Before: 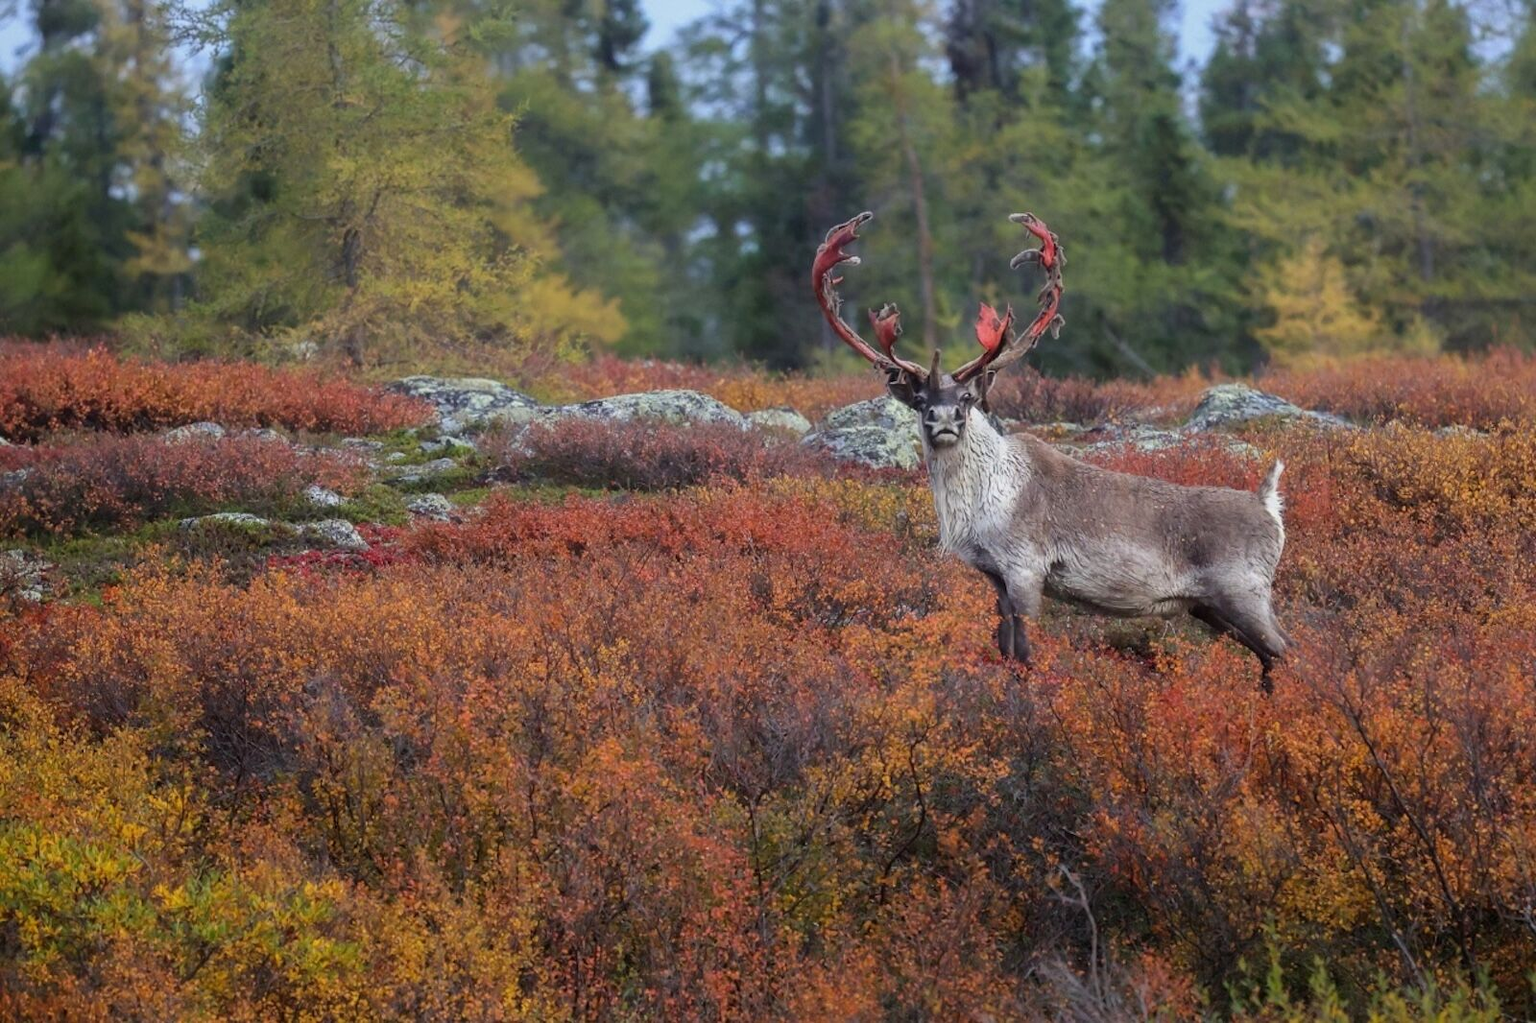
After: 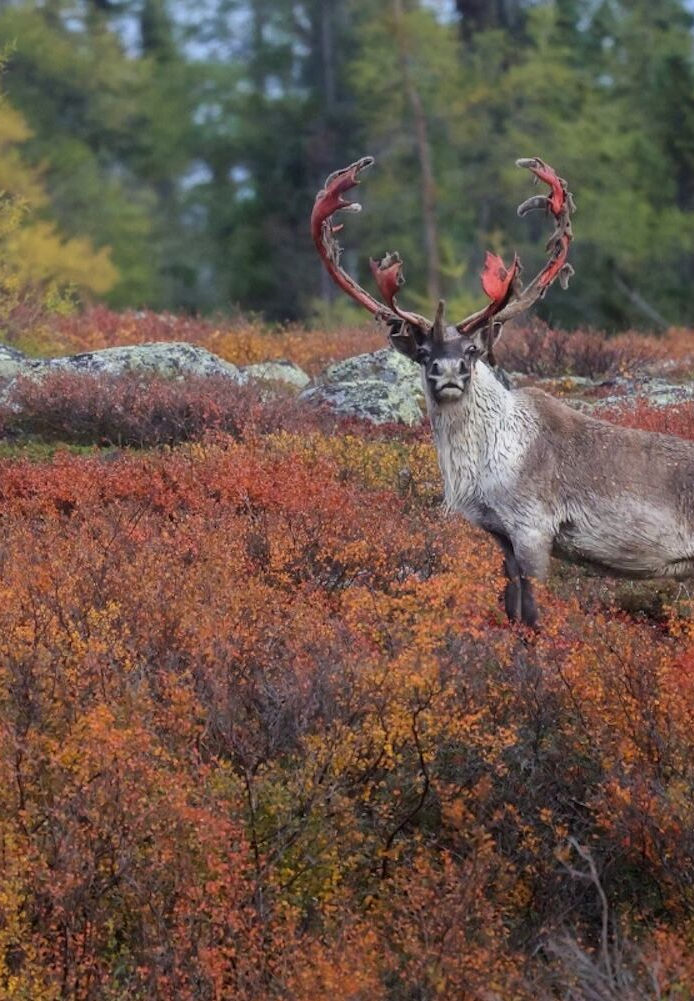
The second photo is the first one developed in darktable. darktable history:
local contrast: mode bilateral grid, contrast 10, coarseness 25, detail 115%, midtone range 0.2
crop: left 33.452%, top 6.025%, right 23.155%
